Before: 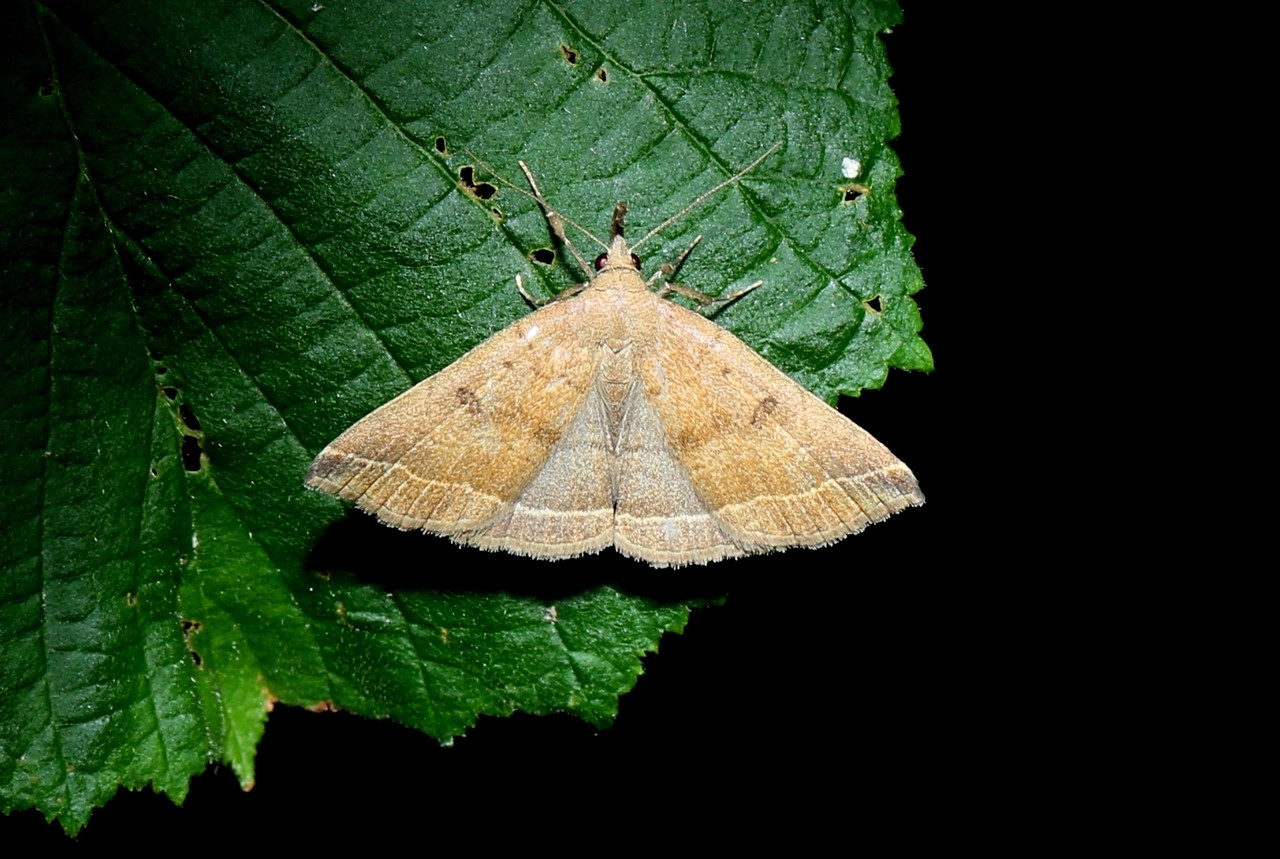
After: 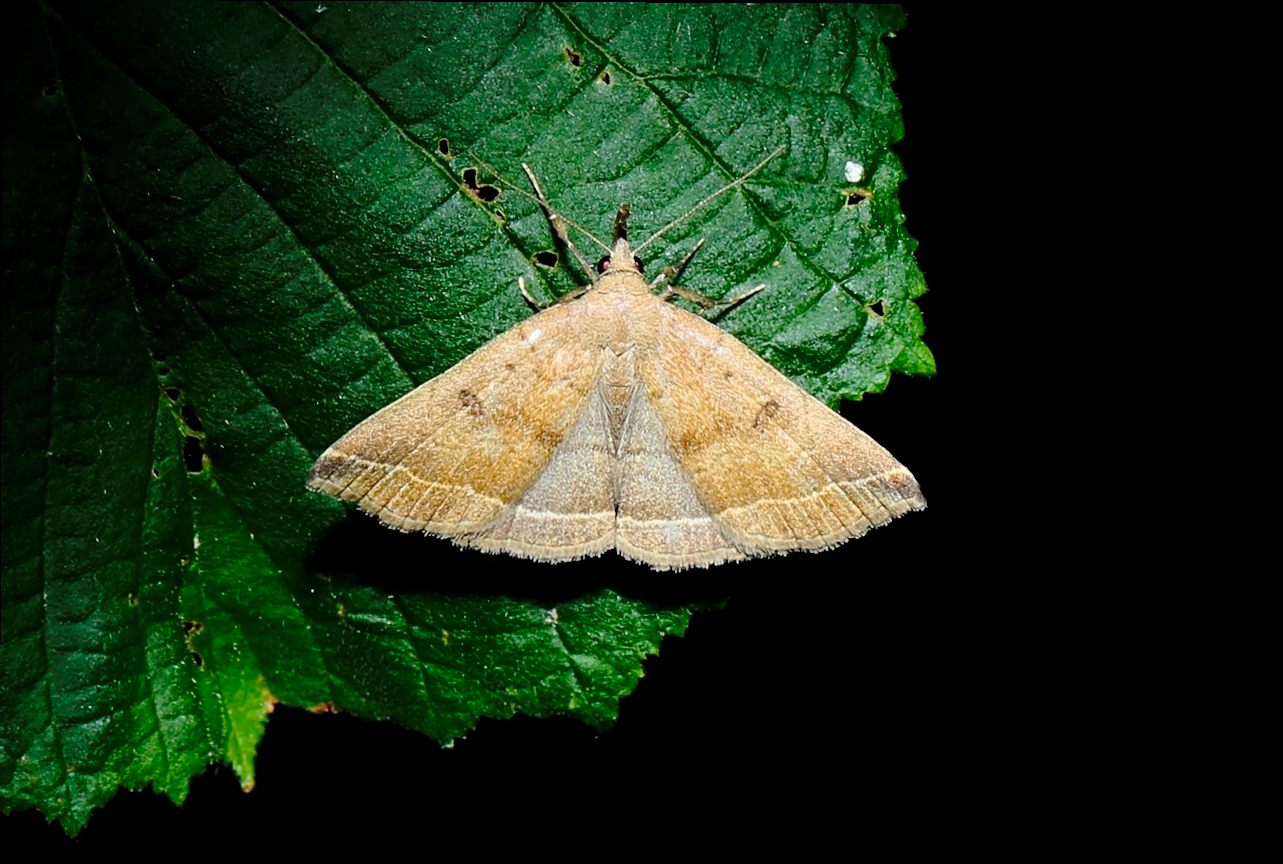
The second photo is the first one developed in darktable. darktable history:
base curve: curves: ch0 [(0, 0) (0.073, 0.04) (0.157, 0.139) (0.492, 0.492) (0.758, 0.758) (1, 1)], preserve colors none
crop and rotate: angle -0.267°
